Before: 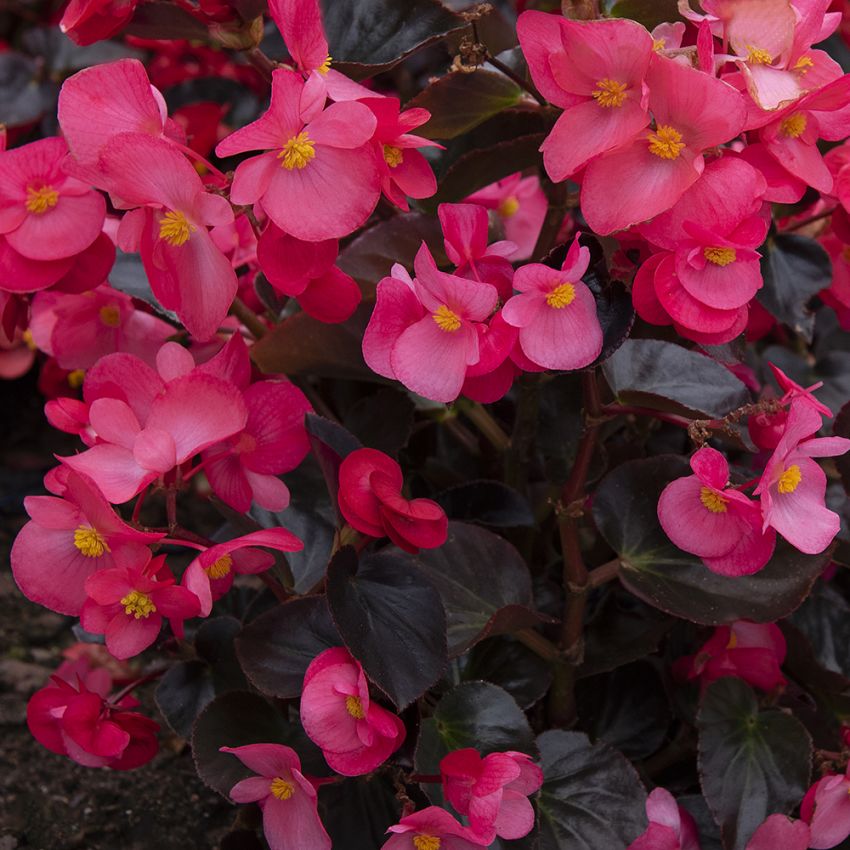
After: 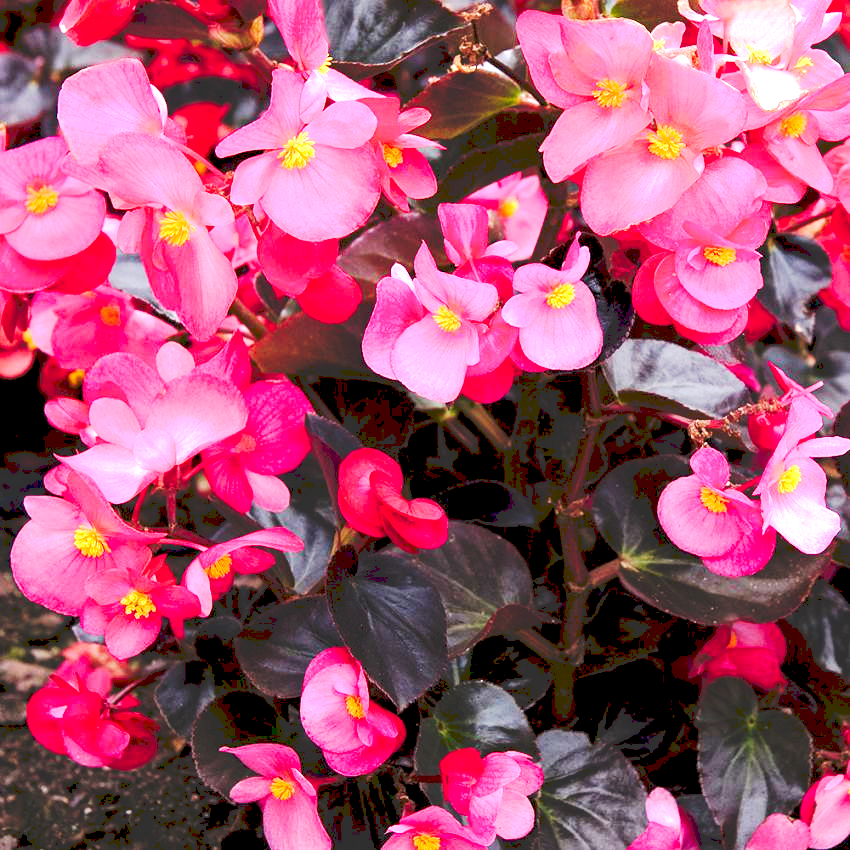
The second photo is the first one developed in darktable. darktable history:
tone equalizer: on, module defaults
tone curve: curves: ch0 [(0, 0) (0.003, 0.19) (0.011, 0.192) (0.025, 0.192) (0.044, 0.194) (0.069, 0.196) (0.1, 0.197) (0.136, 0.198) (0.177, 0.216) (0.224, 0.236) (0.277, 0.269) (0.335, 0.331) (0.399, 0.418) (0.468, 0.515) (0.543, 0.621) (0.623, 0.725) (0.709, 0.804) (0.801, 0.859) (0.898, 0.913) (1, 1)], preserve colors none
exposure: black level correction 0.005, exposure 2.086 EV, compensate highlight preservation false
